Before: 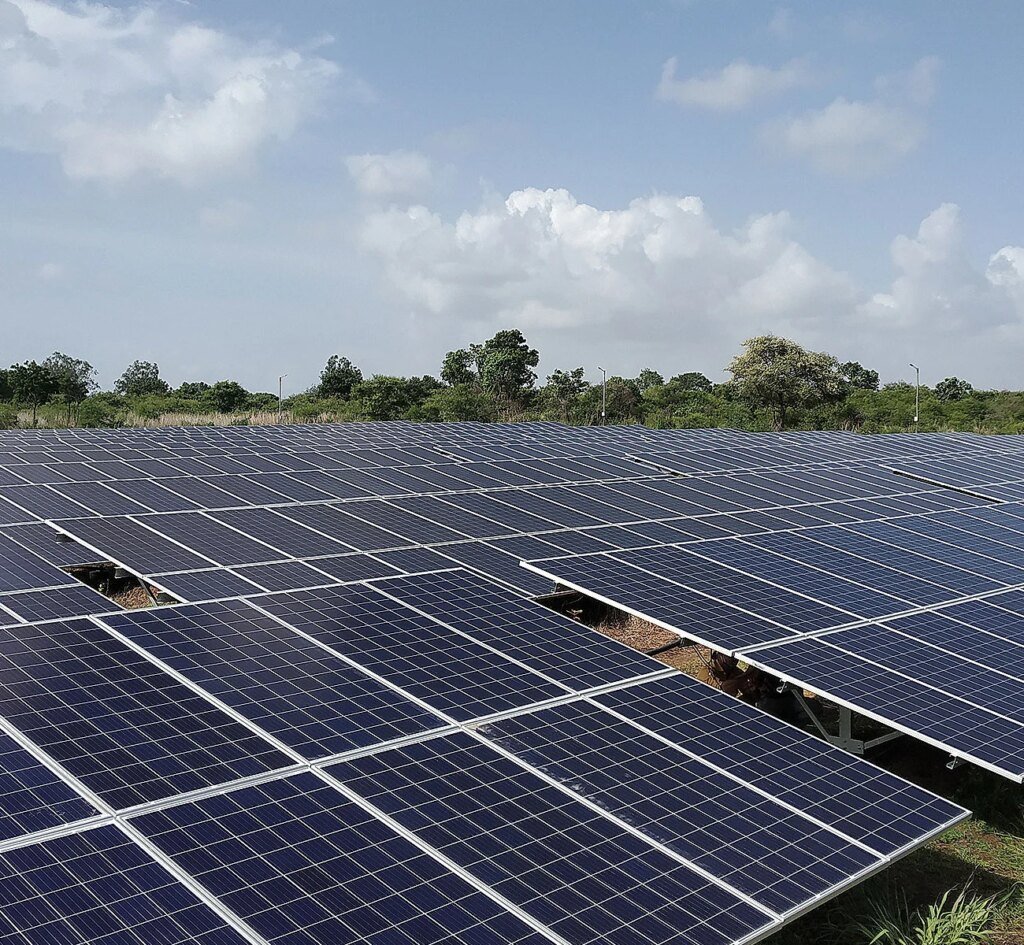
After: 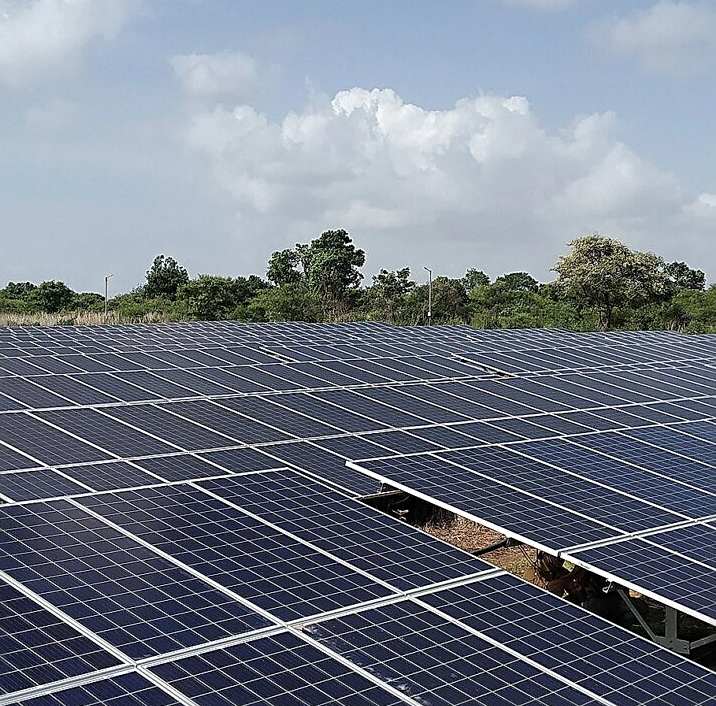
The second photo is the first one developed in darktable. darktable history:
crop and rotate: left 17.046%, top 10.659%, right 12.989%, bottom 14.553%
sharpen: radius 2.529, amount 0.323
